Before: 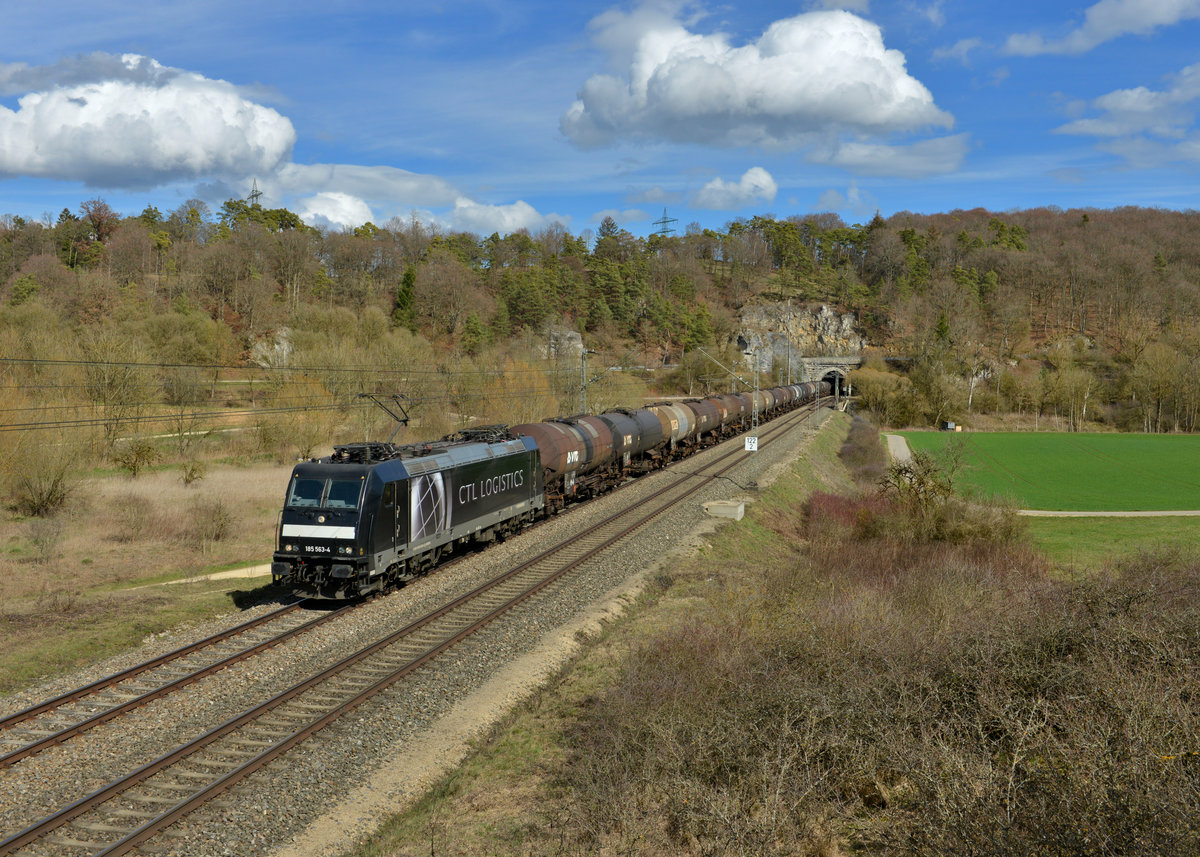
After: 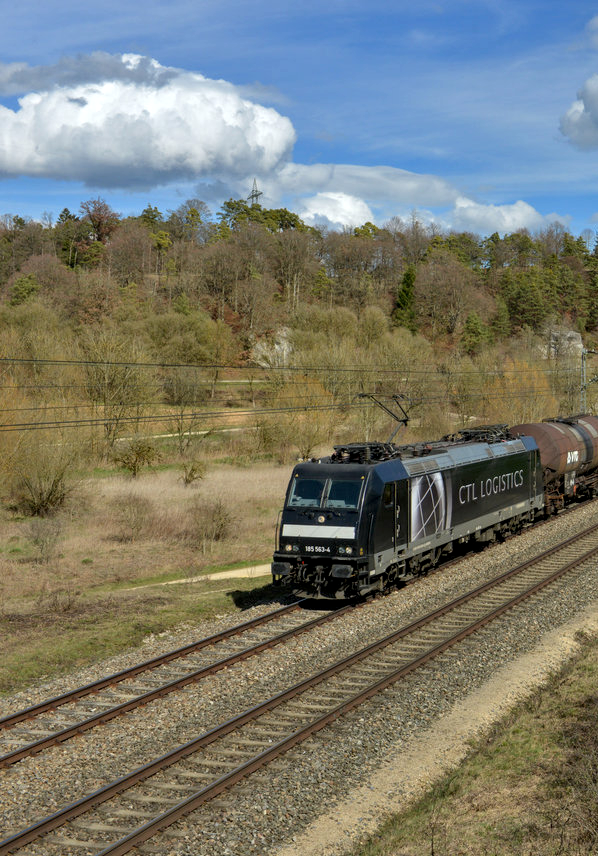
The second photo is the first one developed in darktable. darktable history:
local contrast: on, module defaults
crop and rotate: left 0.058%, top 0%, right 50.056%
